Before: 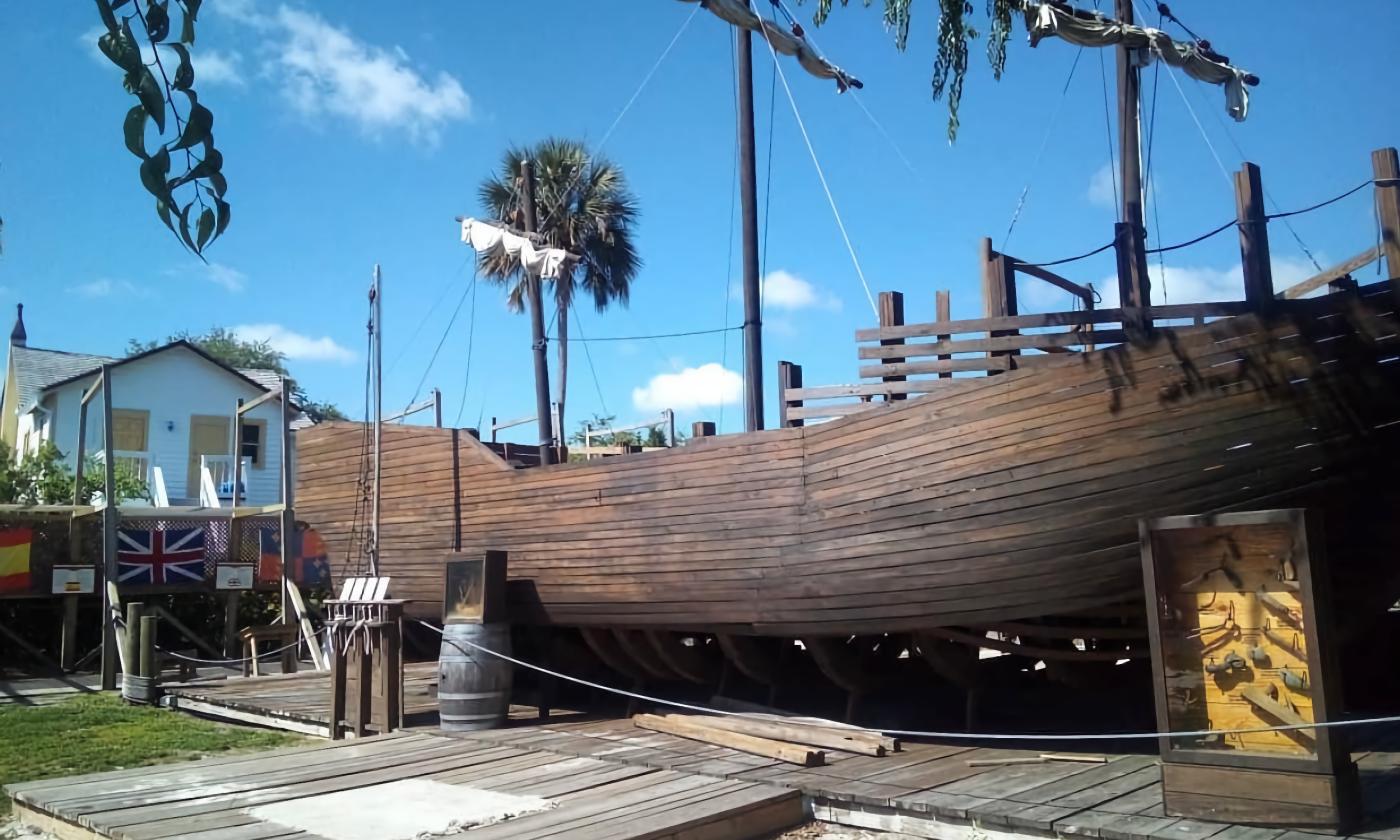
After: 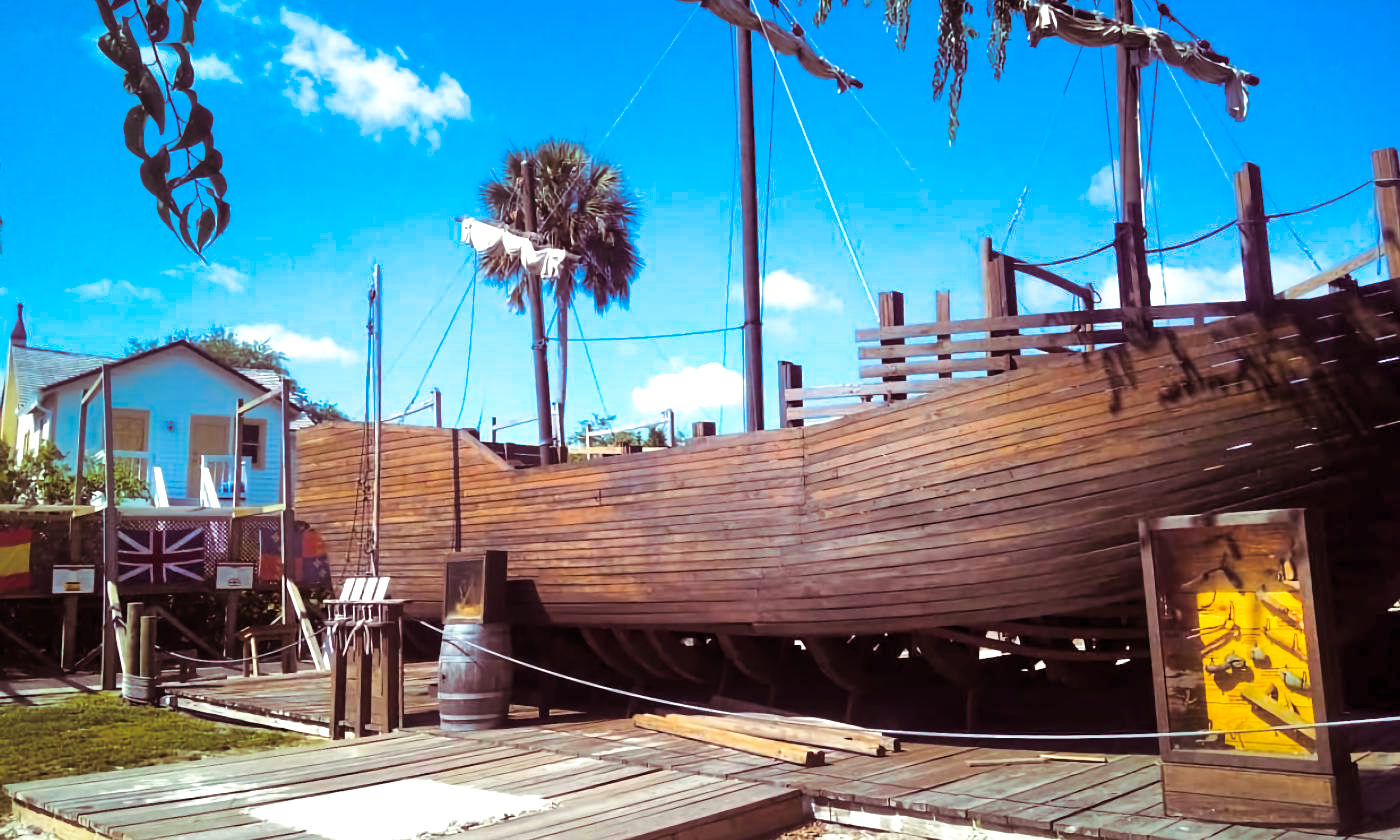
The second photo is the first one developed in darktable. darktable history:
shadows and highlights: radius 110.86, shadows 51.09, white point adjustment 9.16, highlights -4.17, highlights color adjustment 32.2%, soften with gaussian
split-toning: shadows › hue 360°
color balance rgb: perceptual saturation grading › global saturation 100%
